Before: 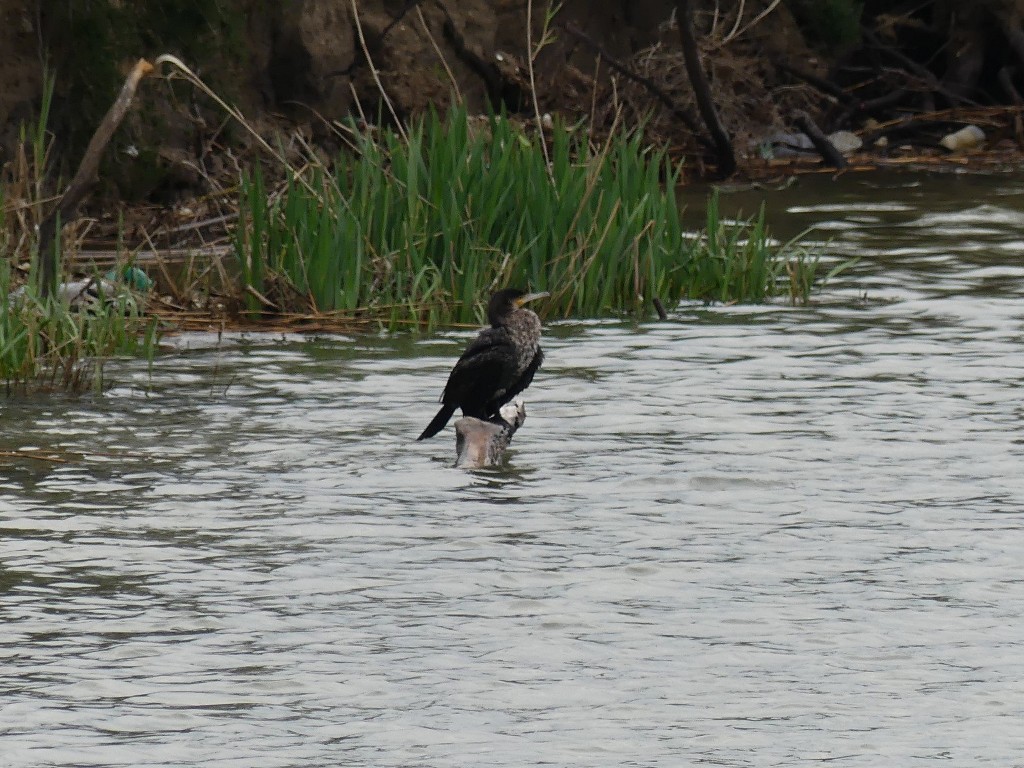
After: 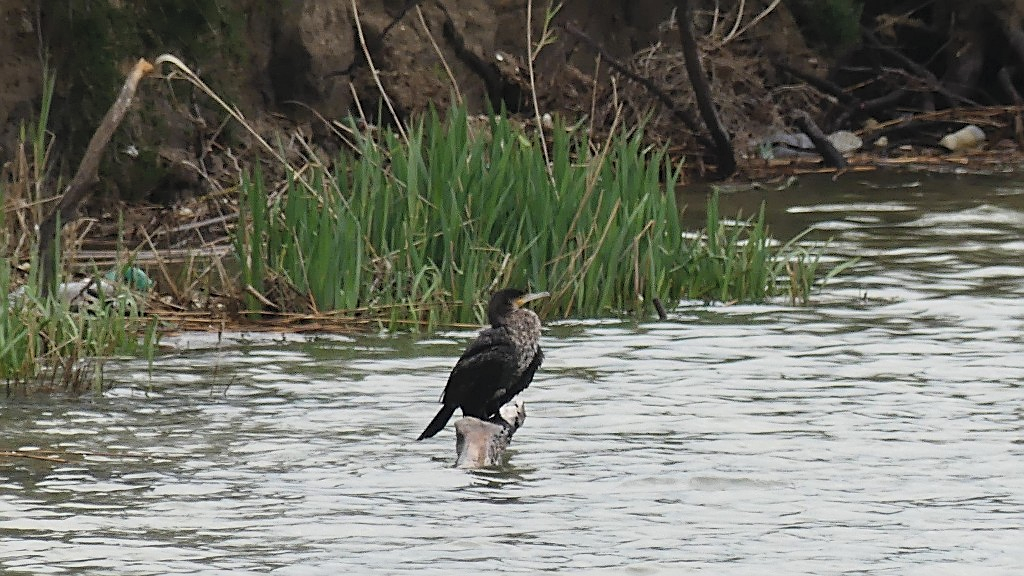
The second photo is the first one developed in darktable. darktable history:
crop: bottom 24.993%
contrast brightness saturation: contrast 0.142, brightness 0.228
sharpen: on, module defaults
